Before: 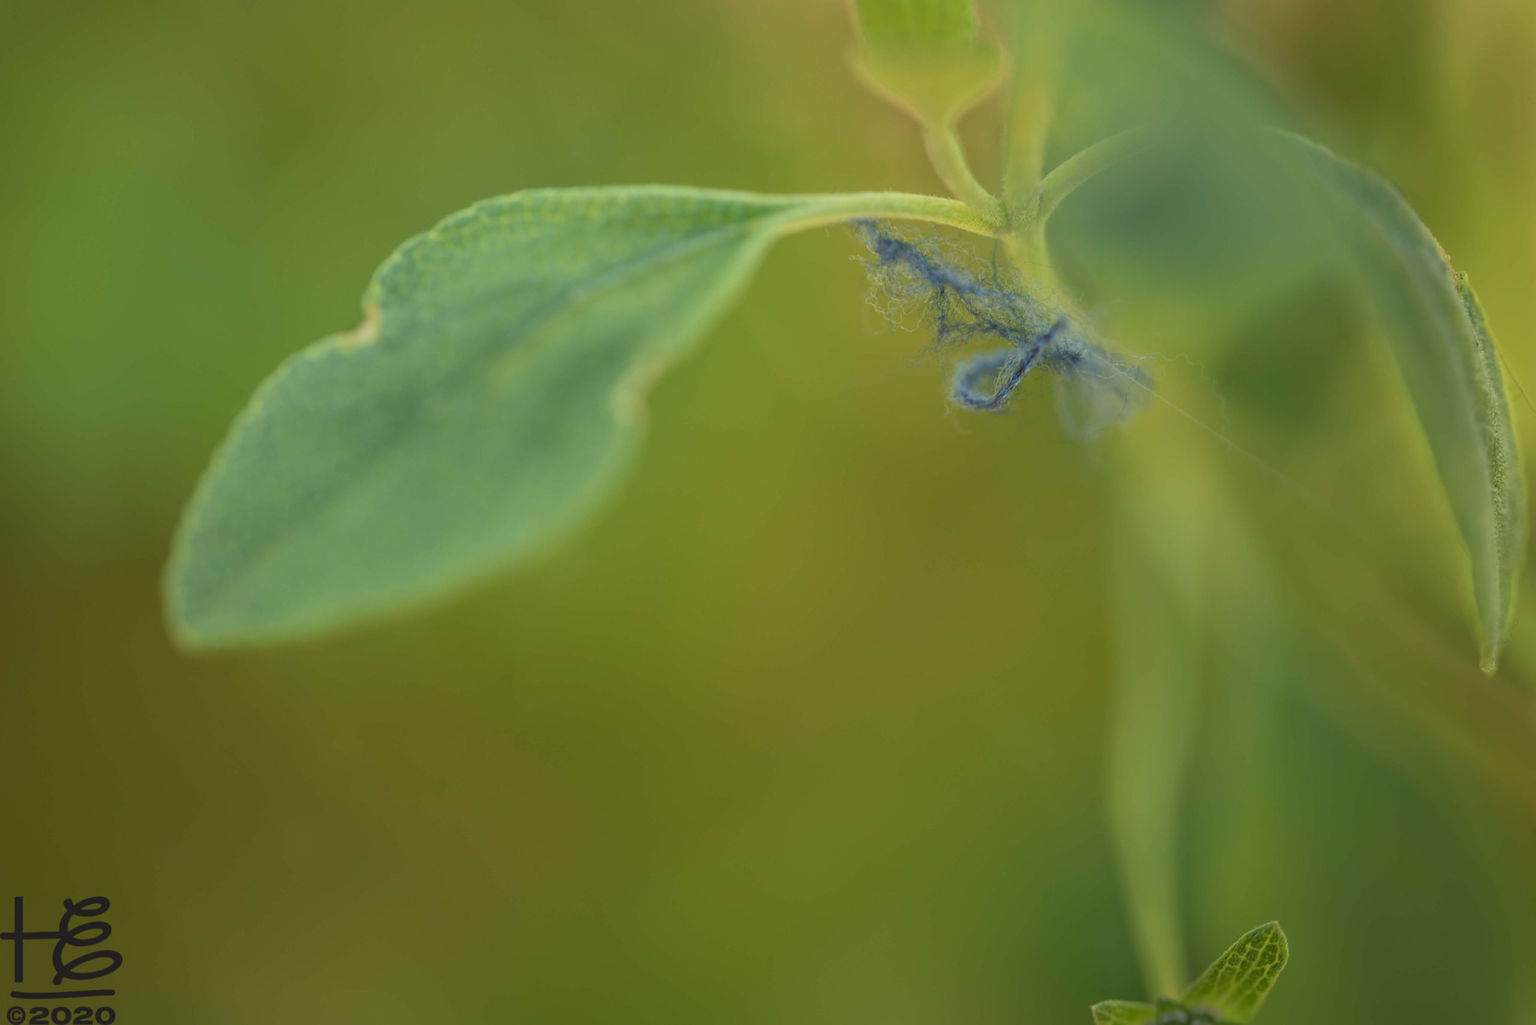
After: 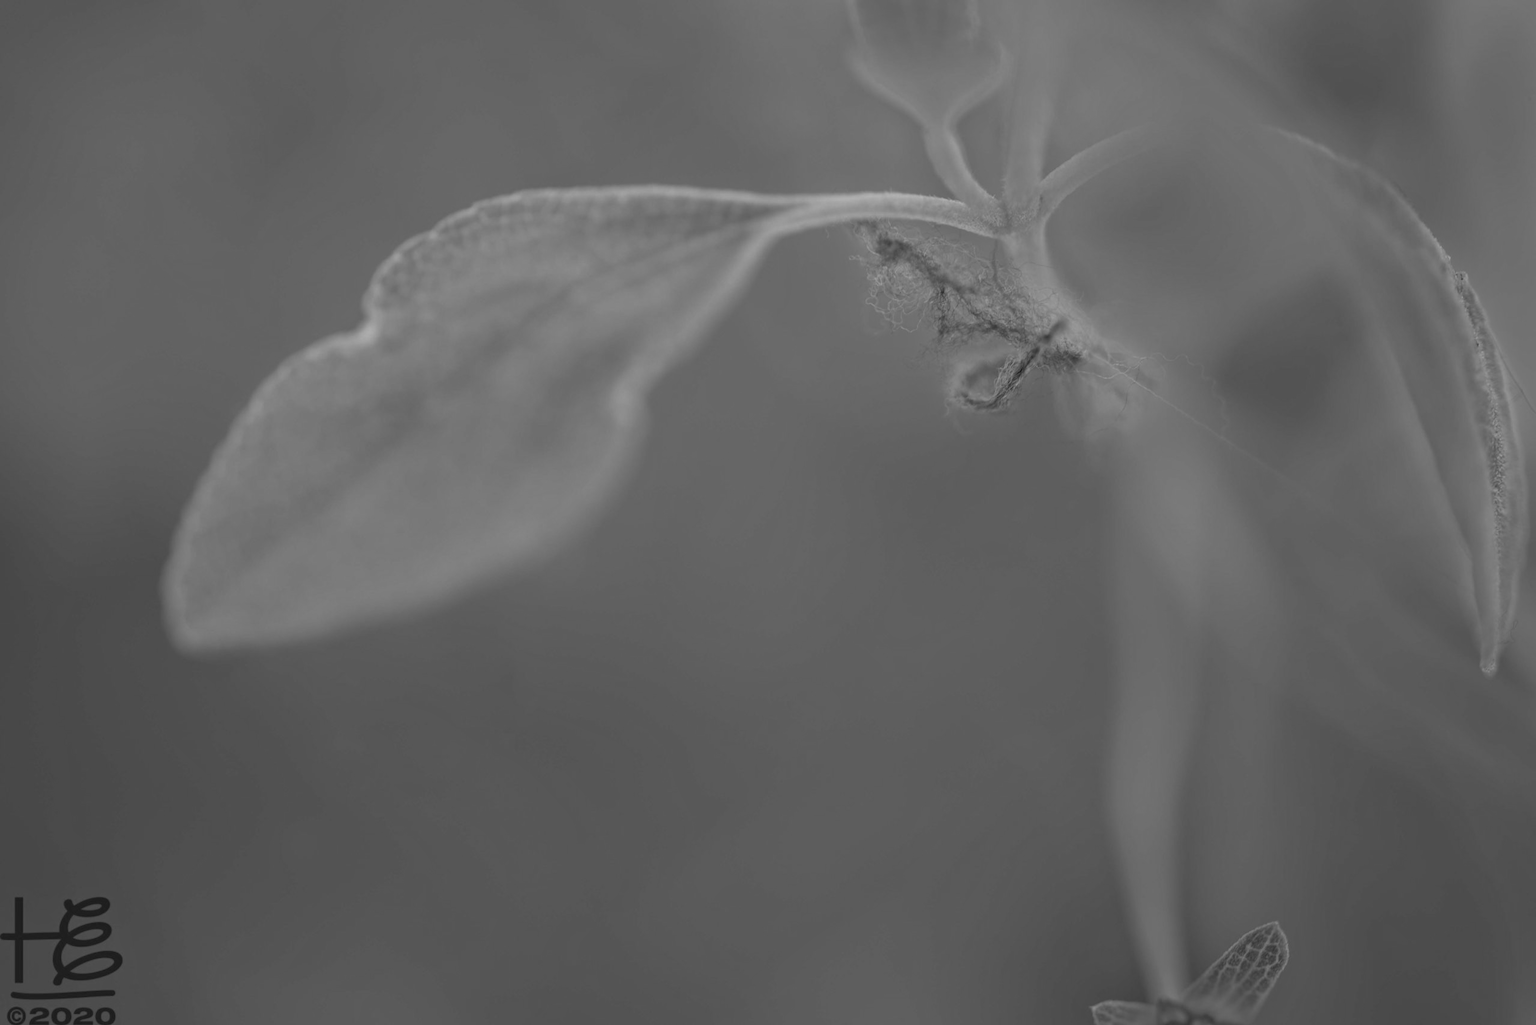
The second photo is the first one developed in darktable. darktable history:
velvia: on, module defaults
monochrome: a 0, b 0, size 0.5, highlights 0.57
